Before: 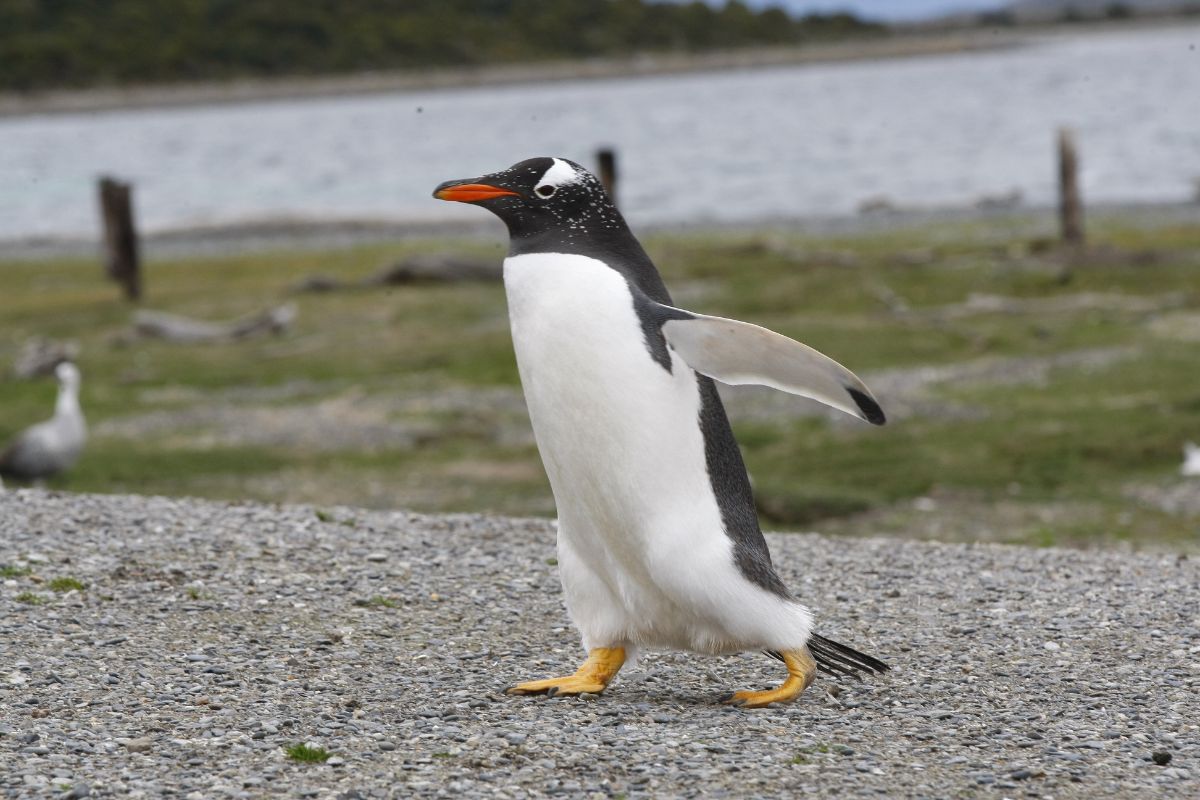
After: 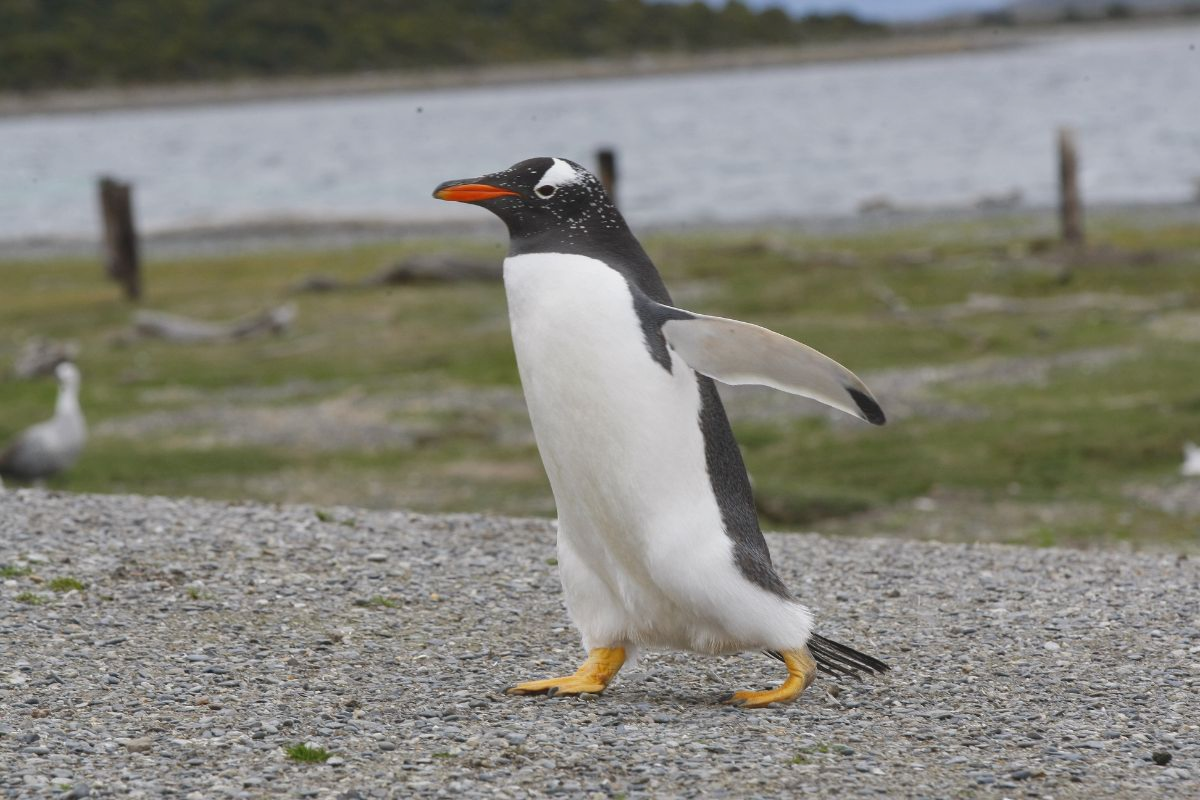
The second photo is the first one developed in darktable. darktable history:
contrast brightness saturation: contrast -0.126
